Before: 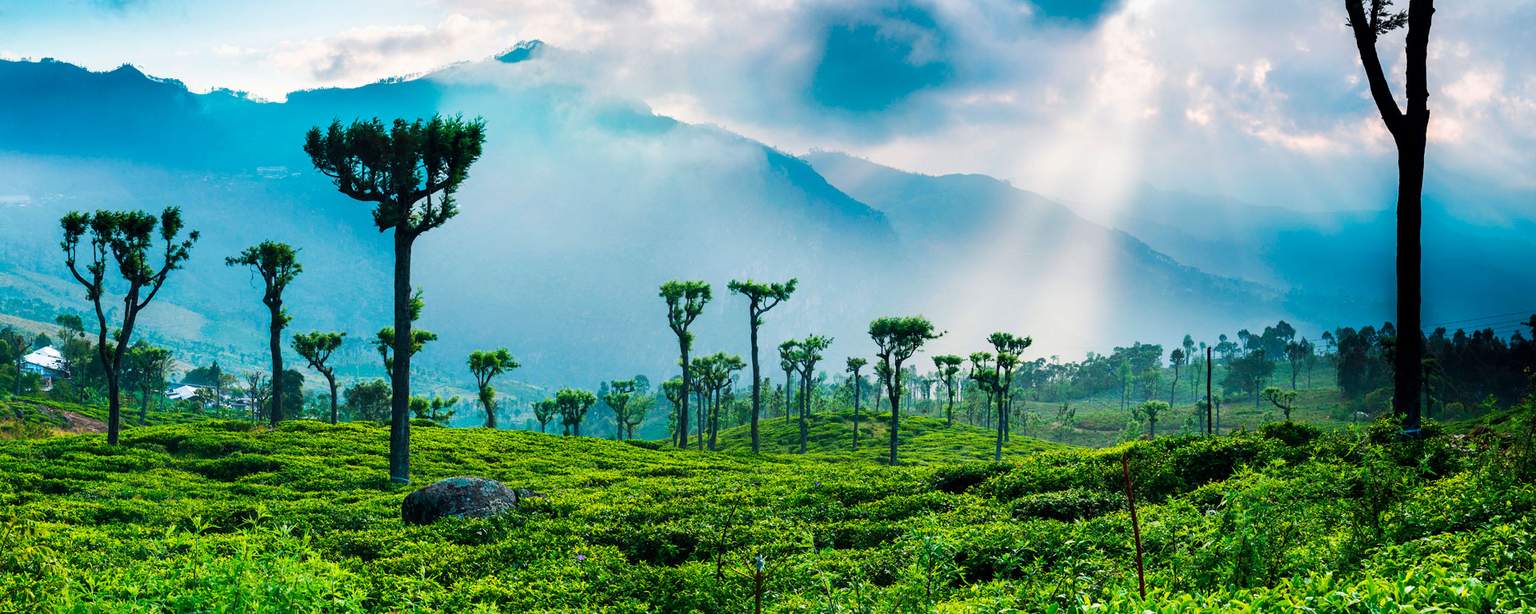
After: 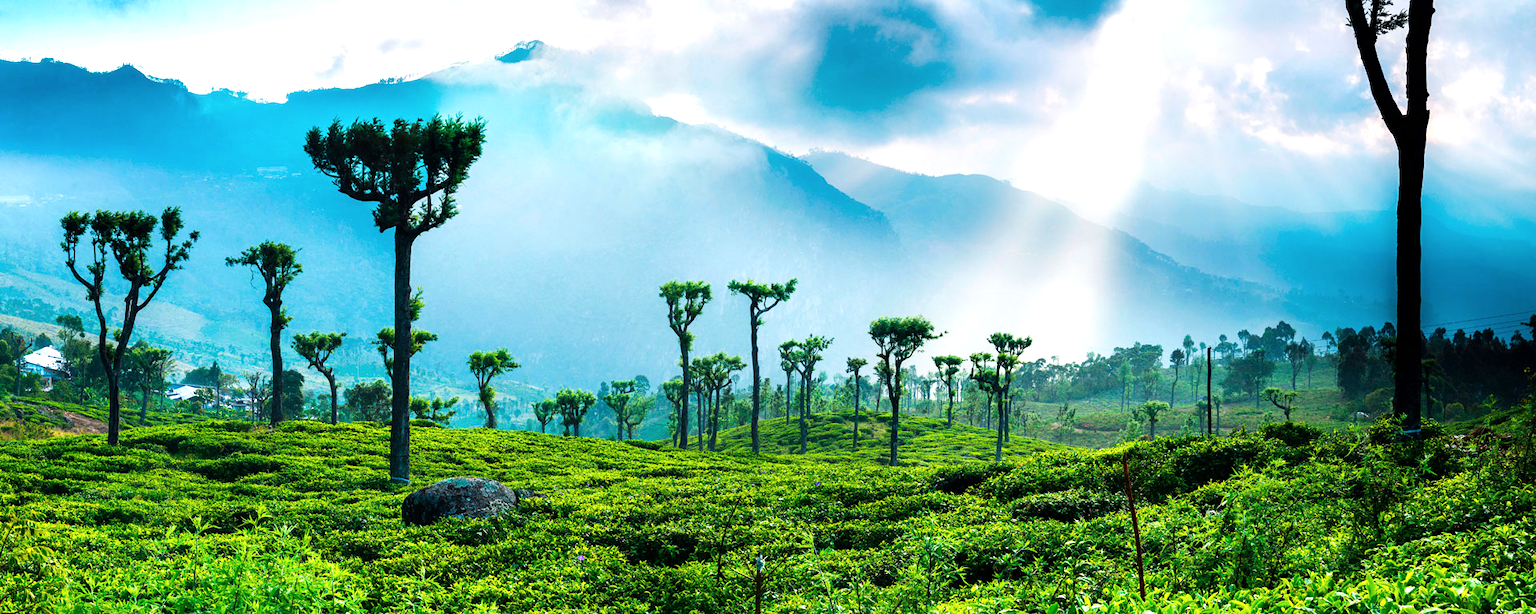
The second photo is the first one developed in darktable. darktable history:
tone equalizer: -8 EV -0.421 EV, -7 EV -0.378 EV, -6 EV -0.372 EV, -5 EV -0.236 EV, -3 EV 0.201 EV, -2 EV 0.338 EV, -1 EV 0.407 EV, +0 EV 0.439 EV
shadows and highlights: shadows -8.96, white point adjustment 1.53, highlights 8.6
